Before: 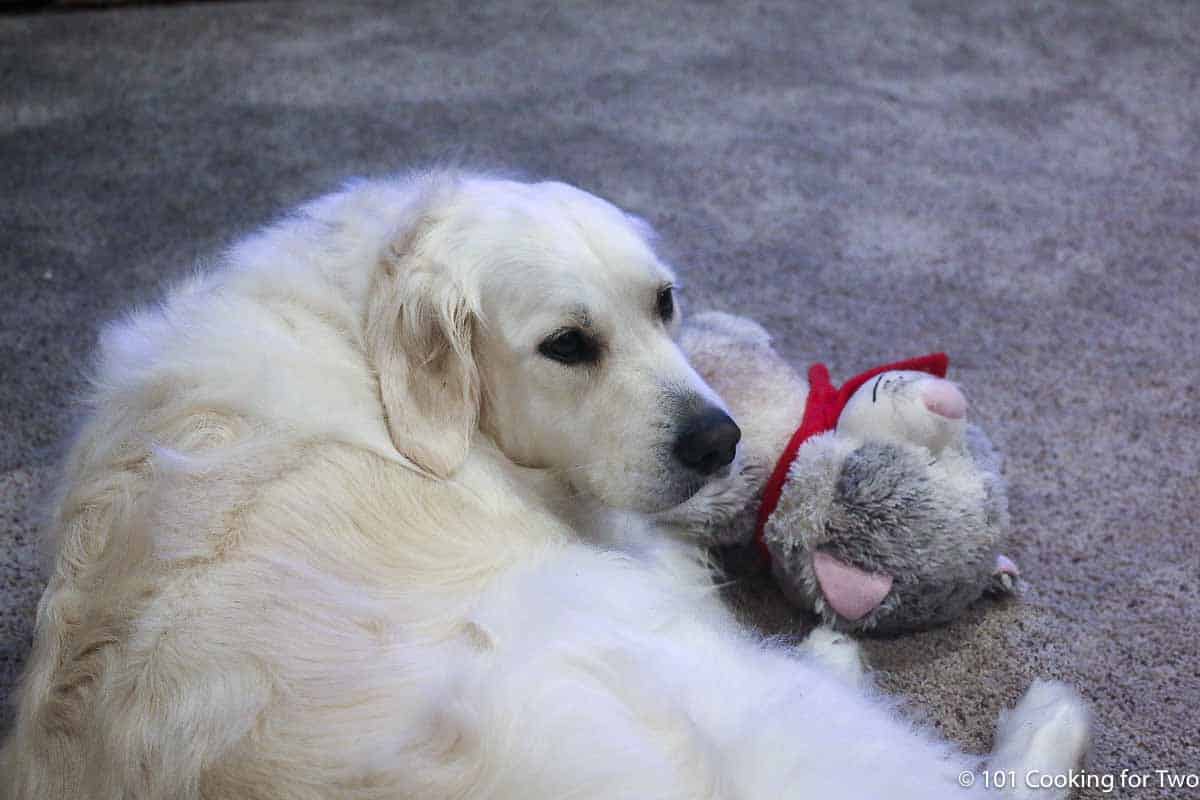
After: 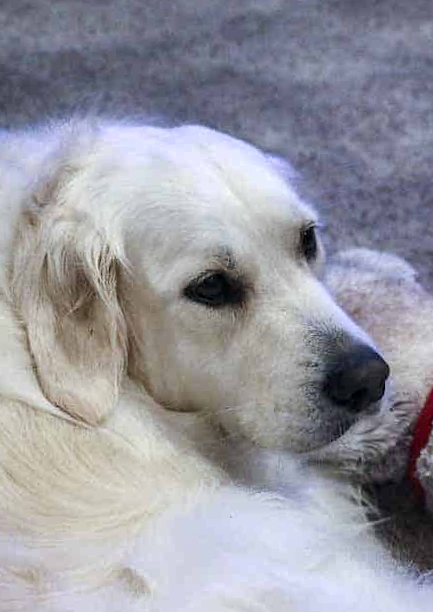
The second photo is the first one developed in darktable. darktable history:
local contrast: detail 130%
crop and rotate: left 29.476%, top 10.214%, right 35.32%, bottom 17.333%
exposure: compensate highlight preservation false
rotate and perspective: rotation -2.22°, lens shift (horizontal) -0.022, automatic cropping off
